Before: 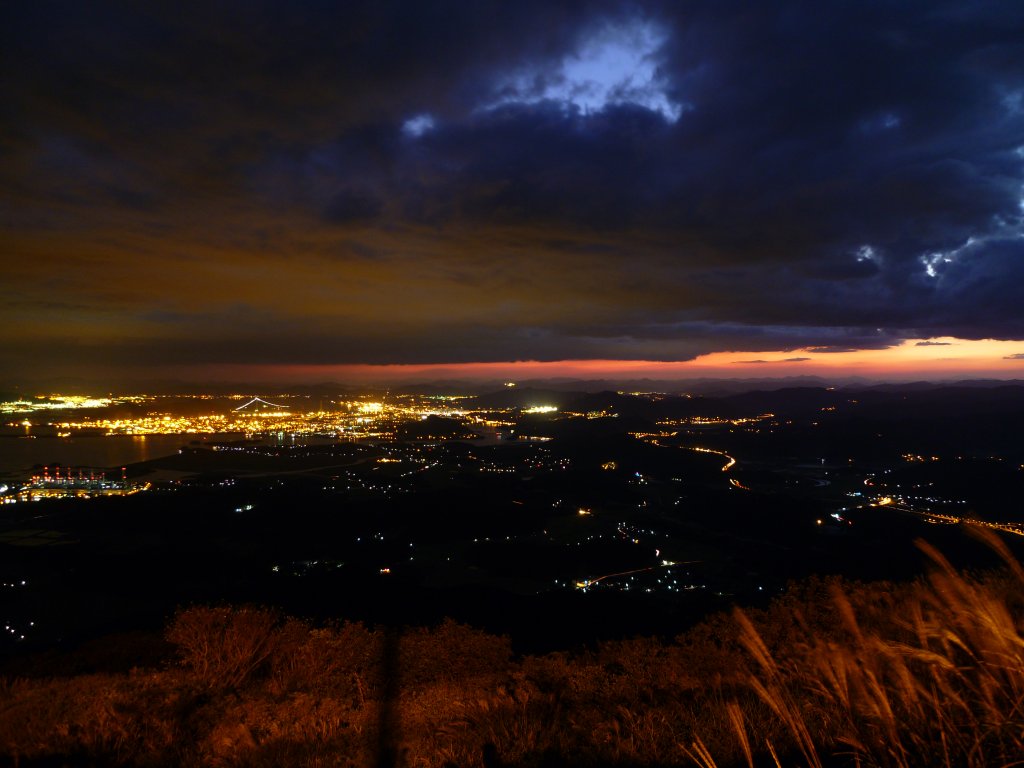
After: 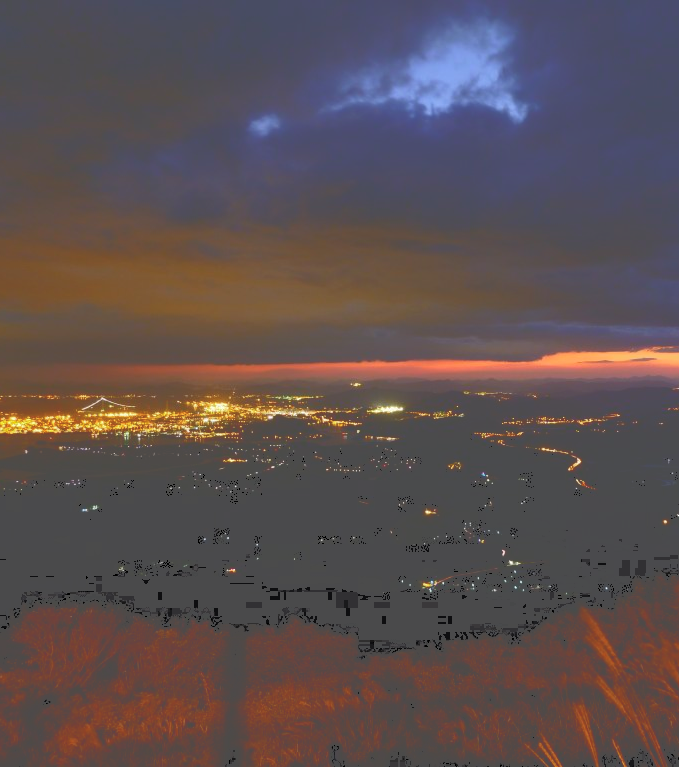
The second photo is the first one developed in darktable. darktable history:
tone curve: curves: ch0 [(0, 0) (0.003, 0.313) (0.011, 0.317) (0.025, 0.317) (0.044, 0.322) (0.069, 0.327) (0.1, 0.335) (0.136, 0.347) (0.177, 0.364) (0.224, 0.384) (0.277, 0.421) (0.335, 0.459) (0.399, 0.501) (0.468, 0.554) (0.543, 0.611) (0.623, 0.679) (0.709, 0.751) (0.801, 0.804) (0.898, 0.844) (1, 1)], color space Lab, independent channels, preserve colors none
crop and rotate: left 15.065%, right 18.543%
